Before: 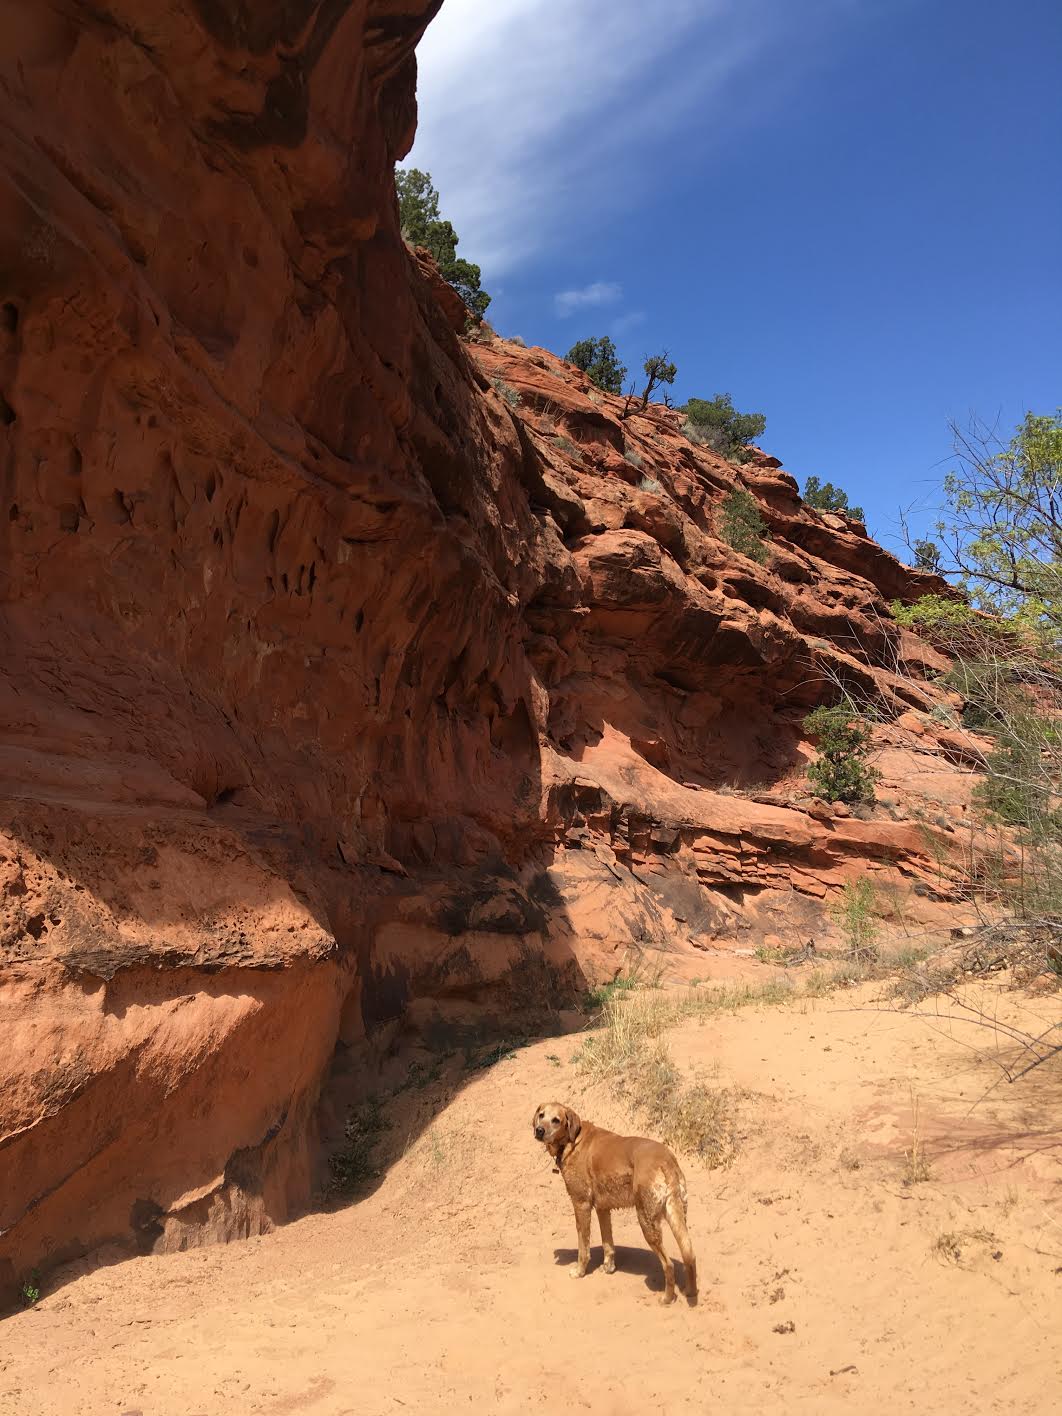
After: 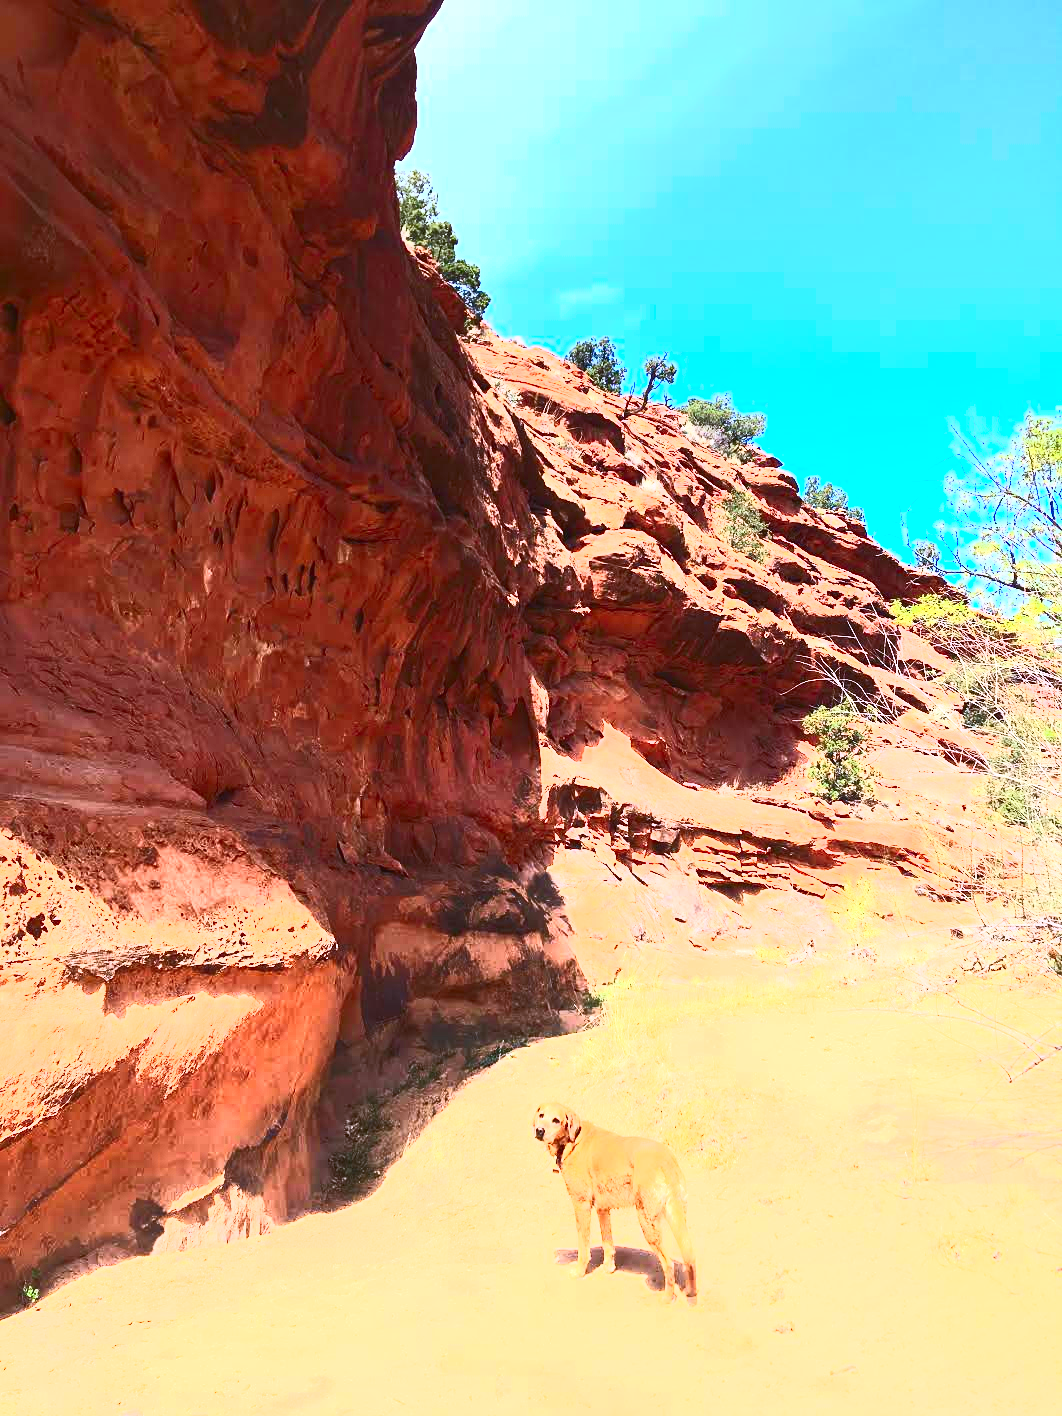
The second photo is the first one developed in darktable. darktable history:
contrast brightness saturation: contrast 0.839, brightness 0.6, saturation 0.594
color calibration: illuminant as shot in camera, x 0.37, y 0.382, temperature 4318.08 K
exposure: black level correction 0, exposure 1.199 EV, compensate highlight preservation false
